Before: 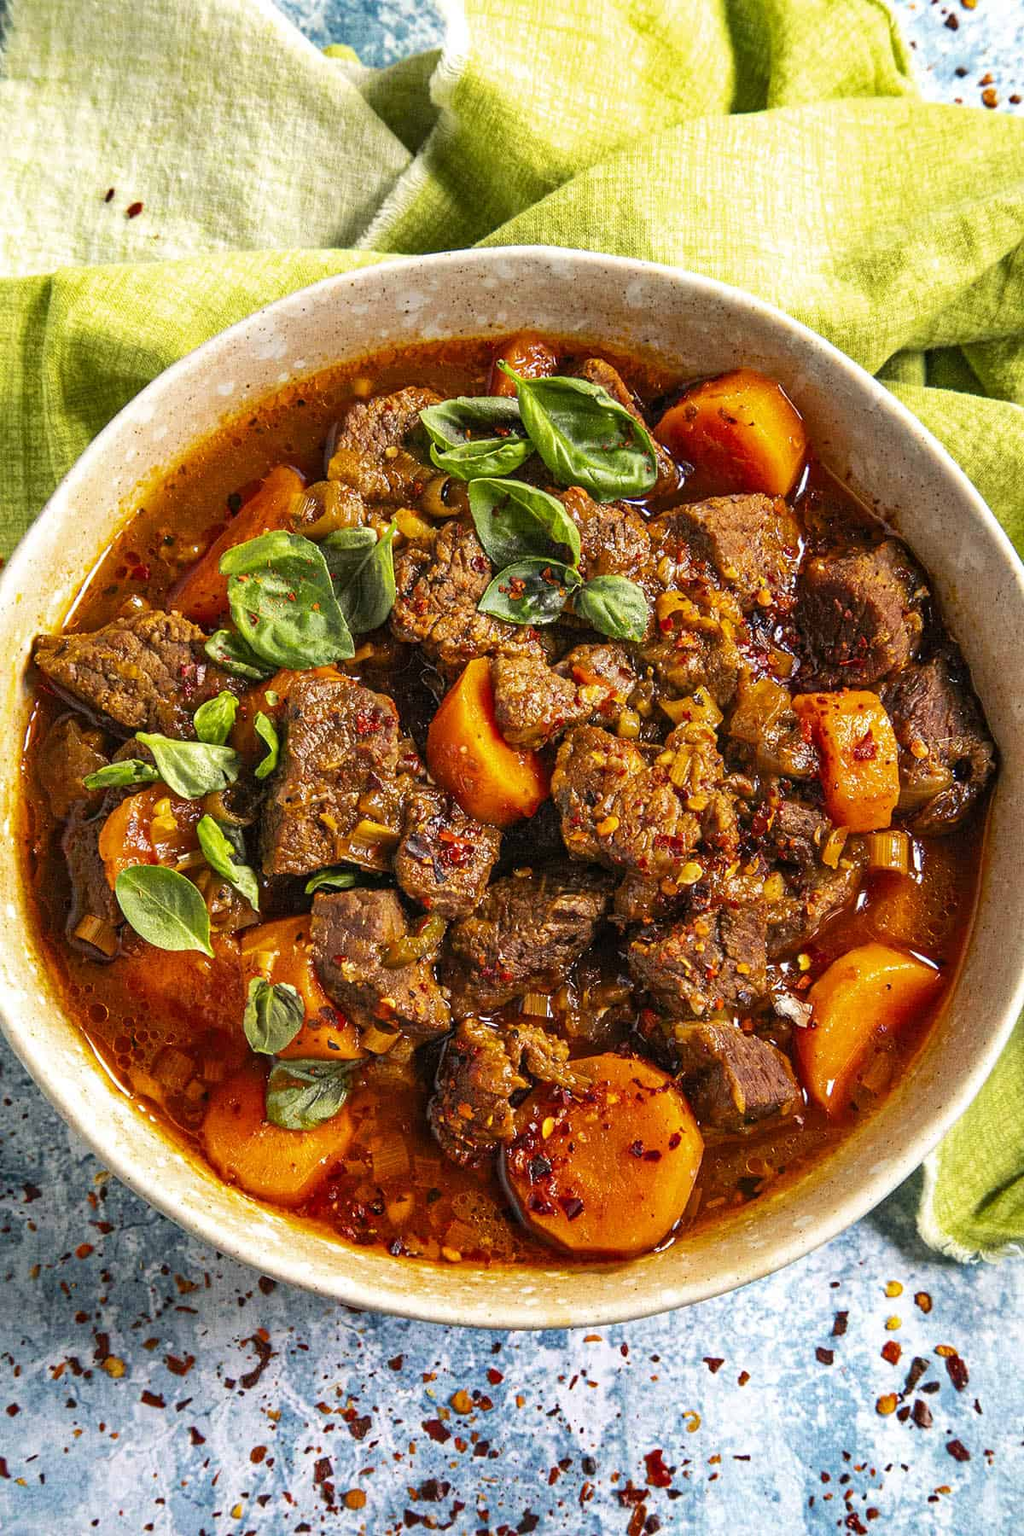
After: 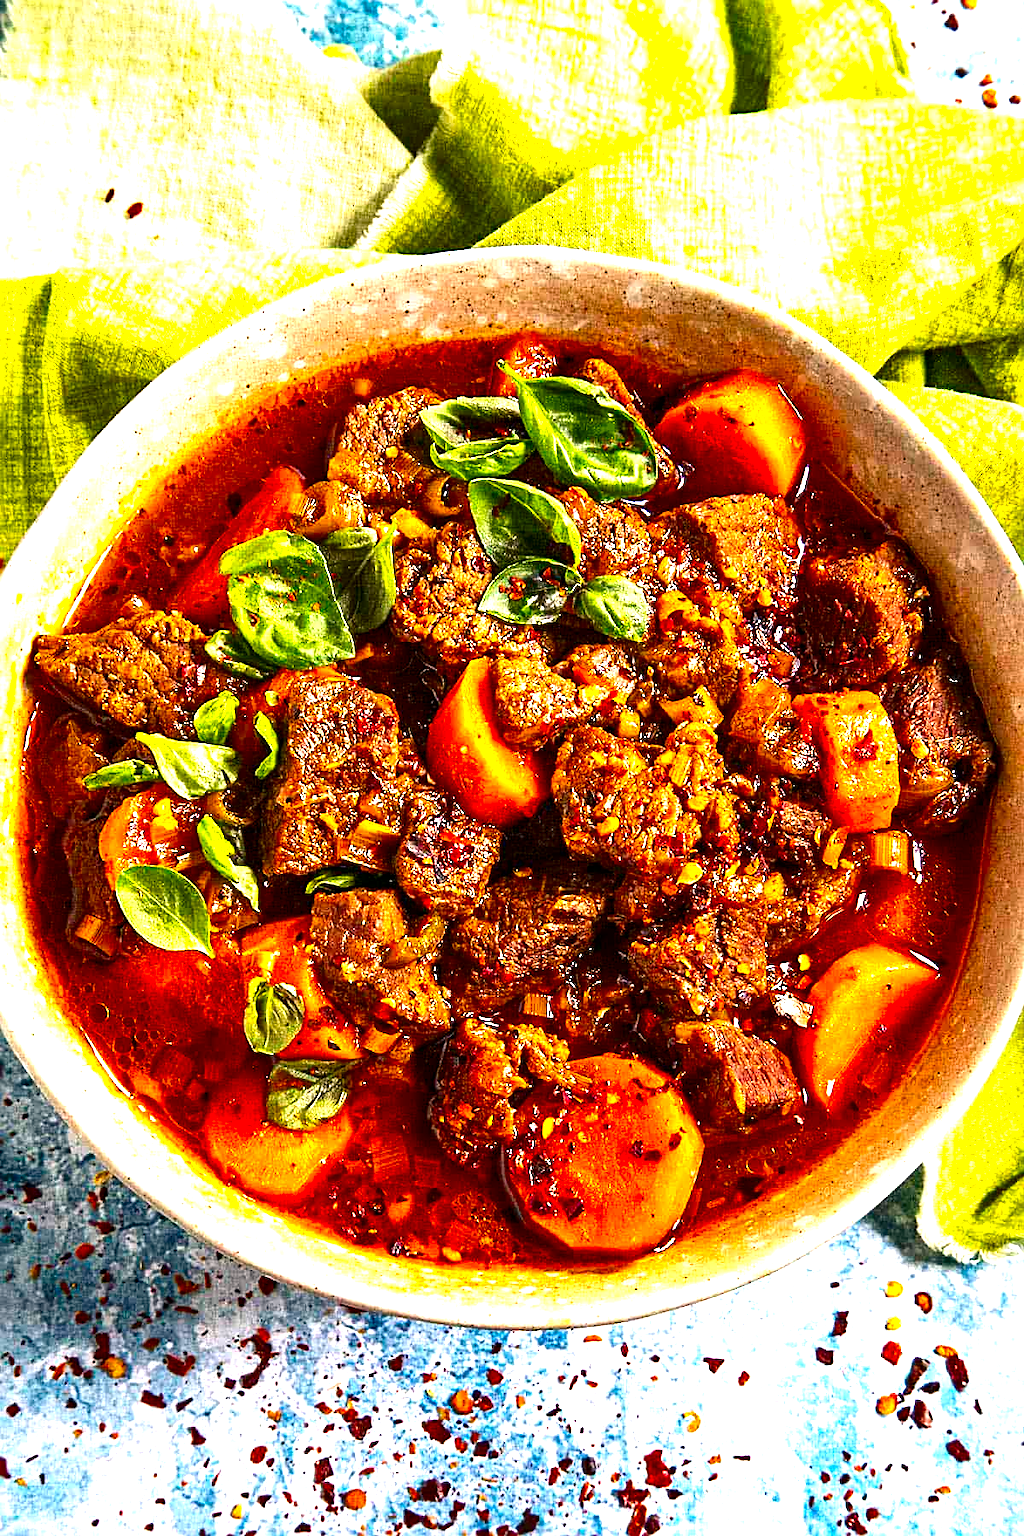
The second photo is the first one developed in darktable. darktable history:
sharpen: amount 0.5
exposure: black level correction 0, exposure 1.1 EV, compensate exposure bias true, compensate highlight preservation false
contrast brightness saturation: contrast 0.099, brightness -0.268, saturation 0.15
color balance rgb: shadows lift › chroma 2.907%, shadows lift › hue 280.26°, highlights gain › chroma 0.88%, highlights gain › hue 28.58°, perceptual saturation grading › global saturation 14.644%
